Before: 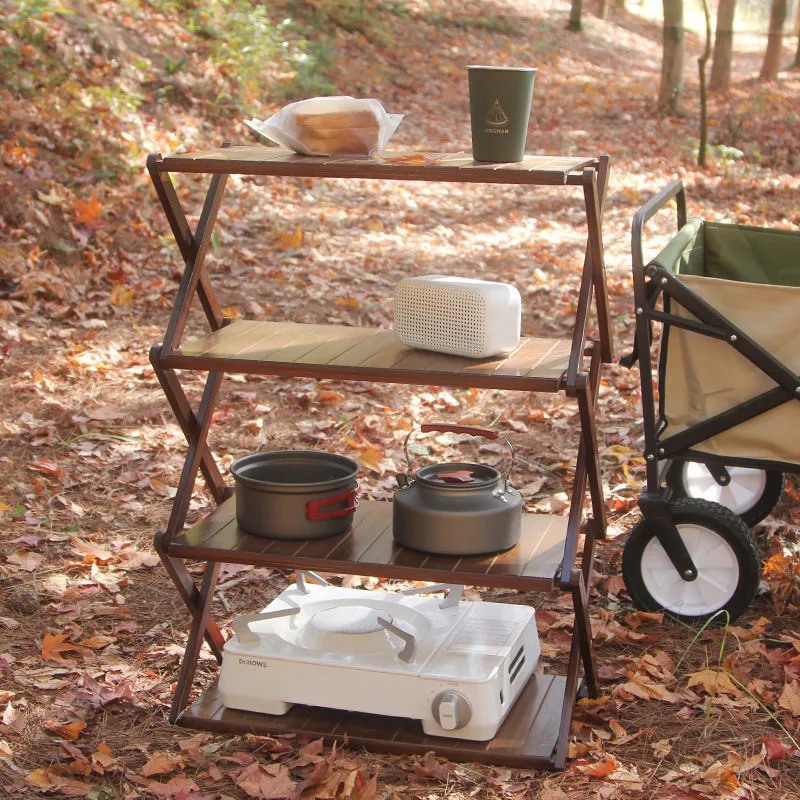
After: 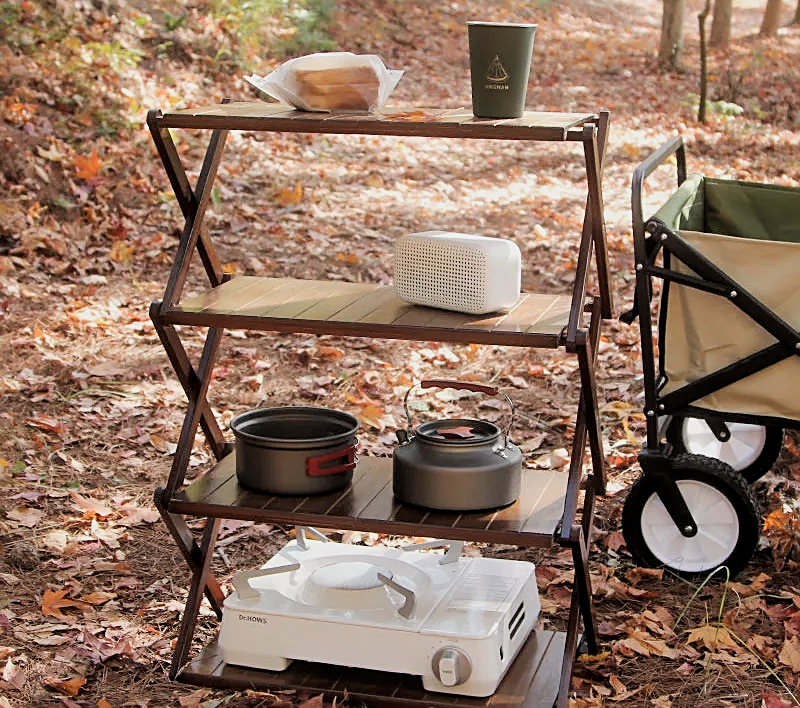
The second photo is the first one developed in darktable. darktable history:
tone equalizer: edges refinement/feathering 500, mask exposure compensation -1.57 EV, preserve details no
filmic rgb: black relative exposure -5.11 EV, white relative exposure 3.5 EV, hardness 3.19, contrast 1.196, highlights saturation mix -29.51%, iterations of high-quality reconstruction 10
sharpen: on, module defaults
local contrast: mode bilateral grid, contrast 19, coarseness 49, detail 119%, midtone range 0.2
crop and rotate: top 5.548%, bottom 5.909%
